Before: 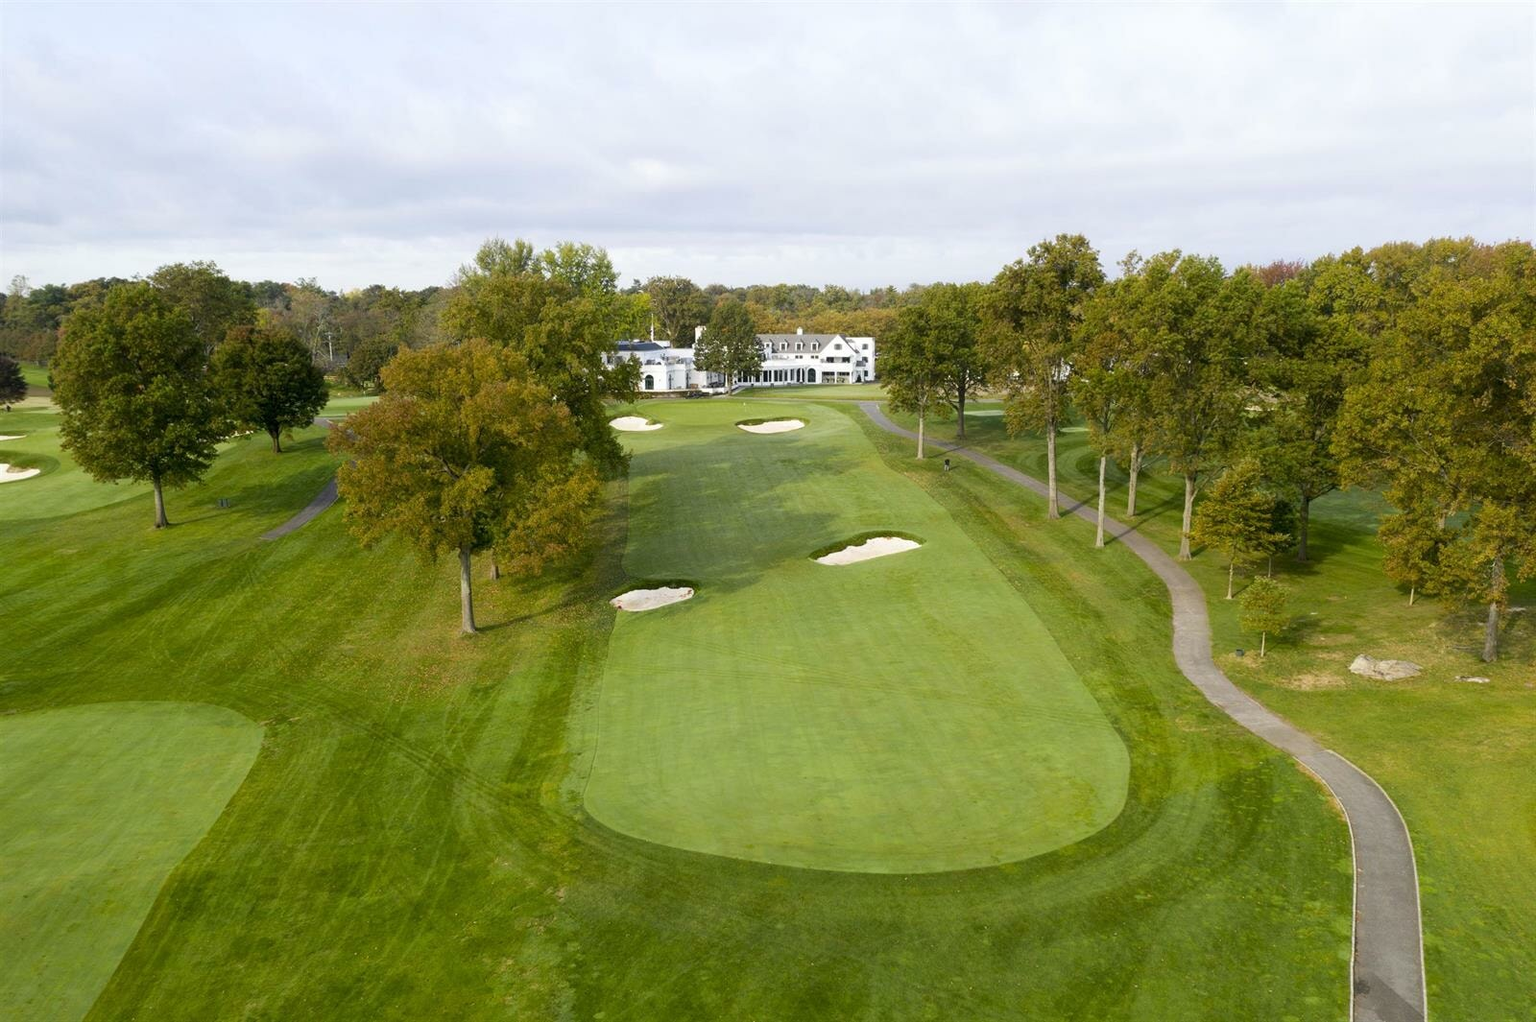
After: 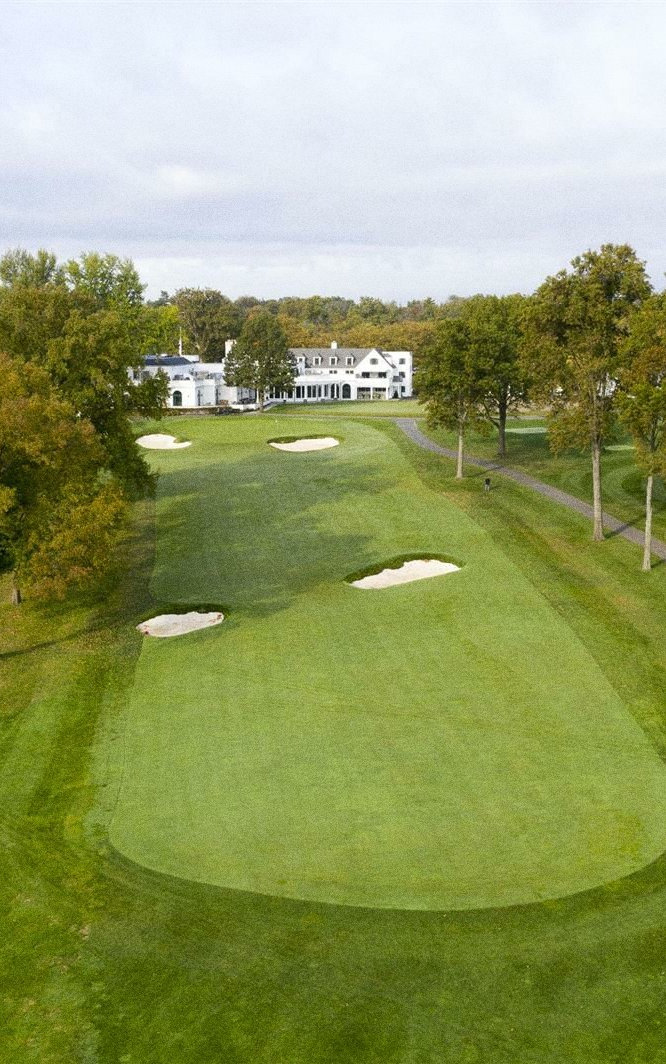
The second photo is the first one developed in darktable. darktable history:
crop: left 31.229%, right 27.105%
grain: coarseness 11.82 ISO, strength 36.67%, mid-tones bias 74.17%
